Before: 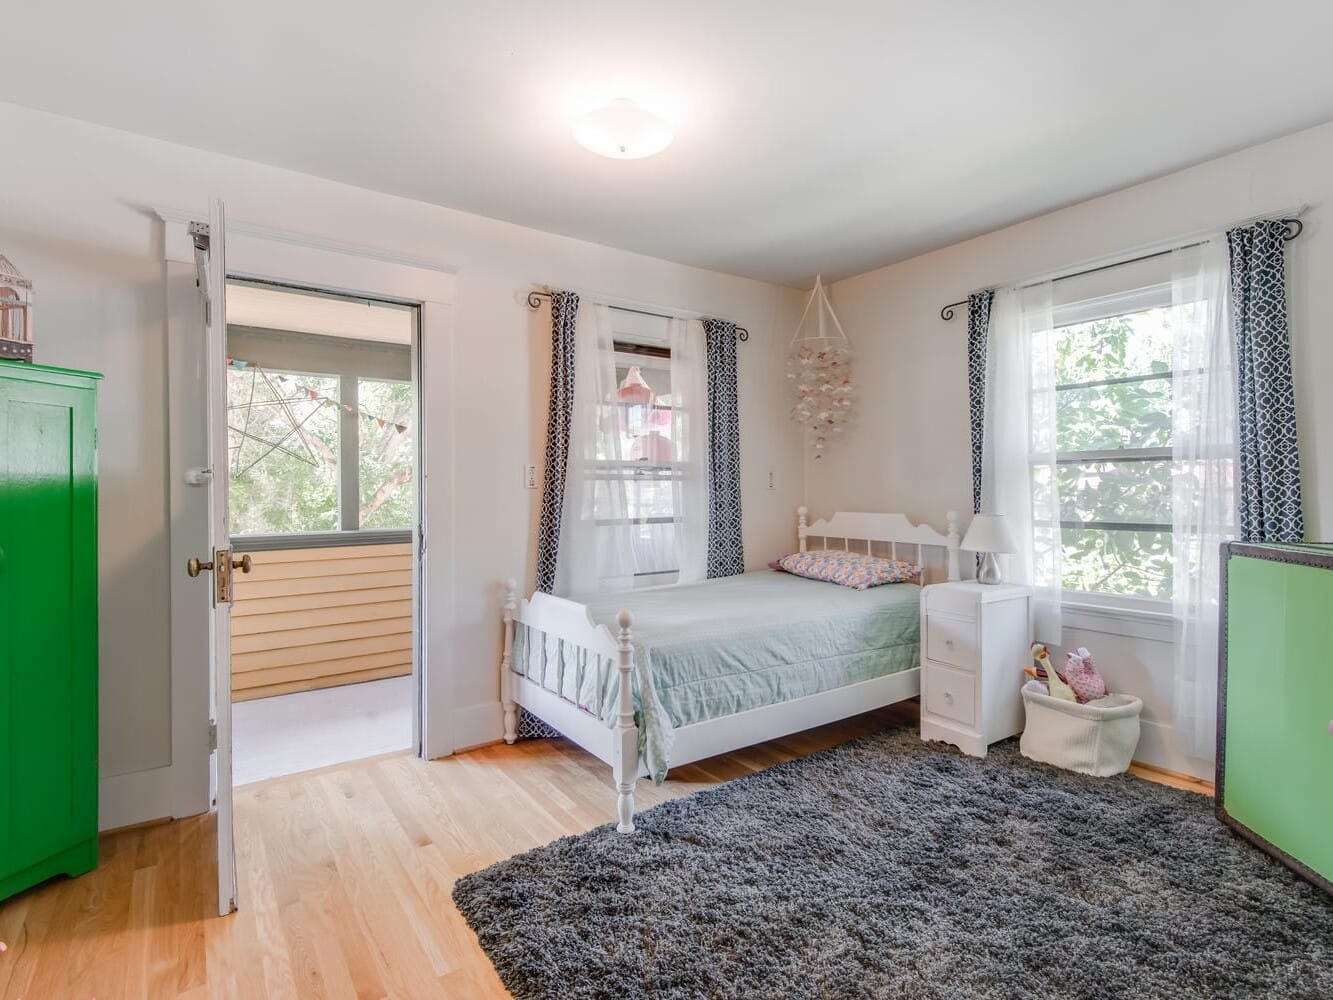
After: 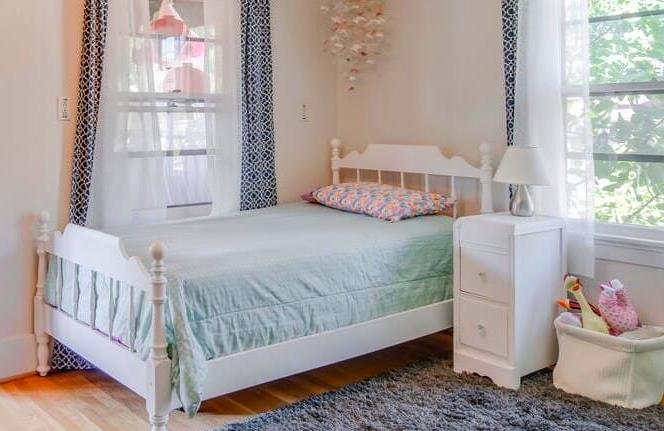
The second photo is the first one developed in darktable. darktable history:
crop: left 35.102%, top 36.818%, right 15.049%, bottom 20.023%
contrast brightness saturation: saturation 0.502
